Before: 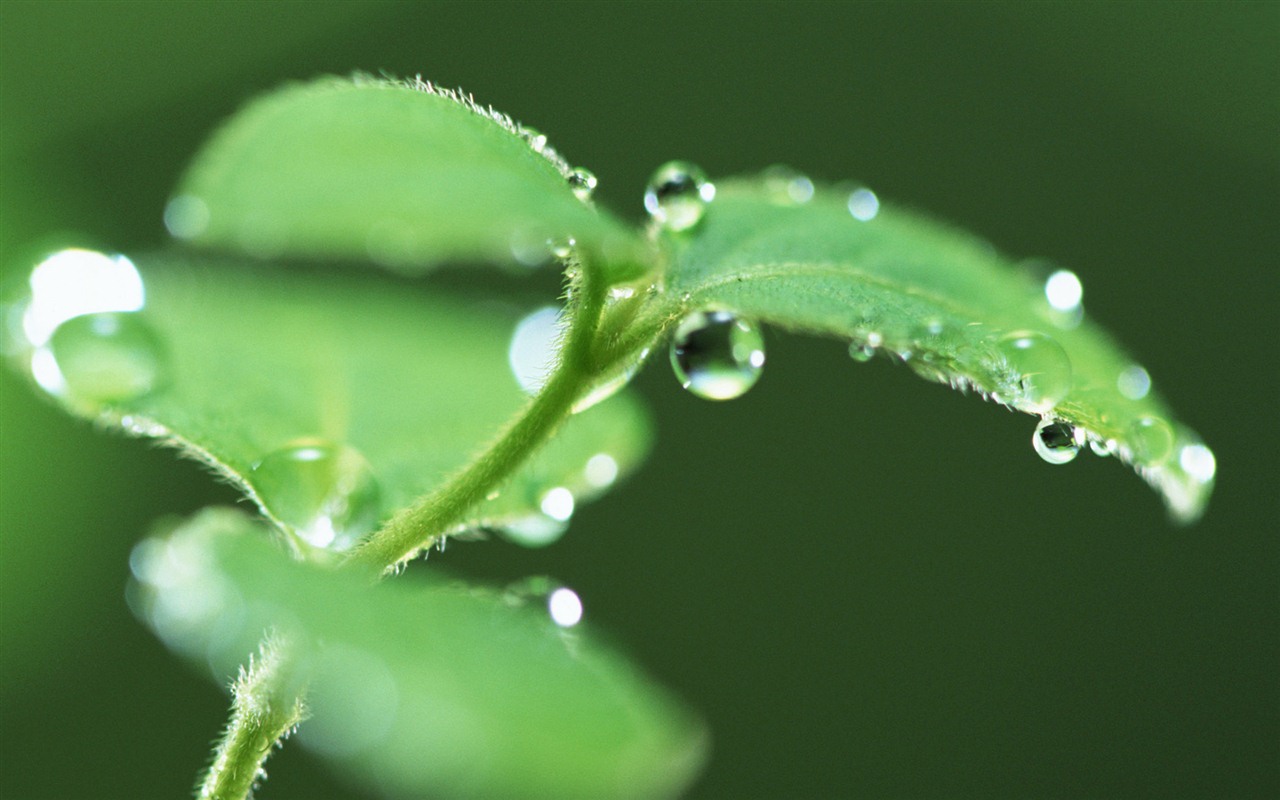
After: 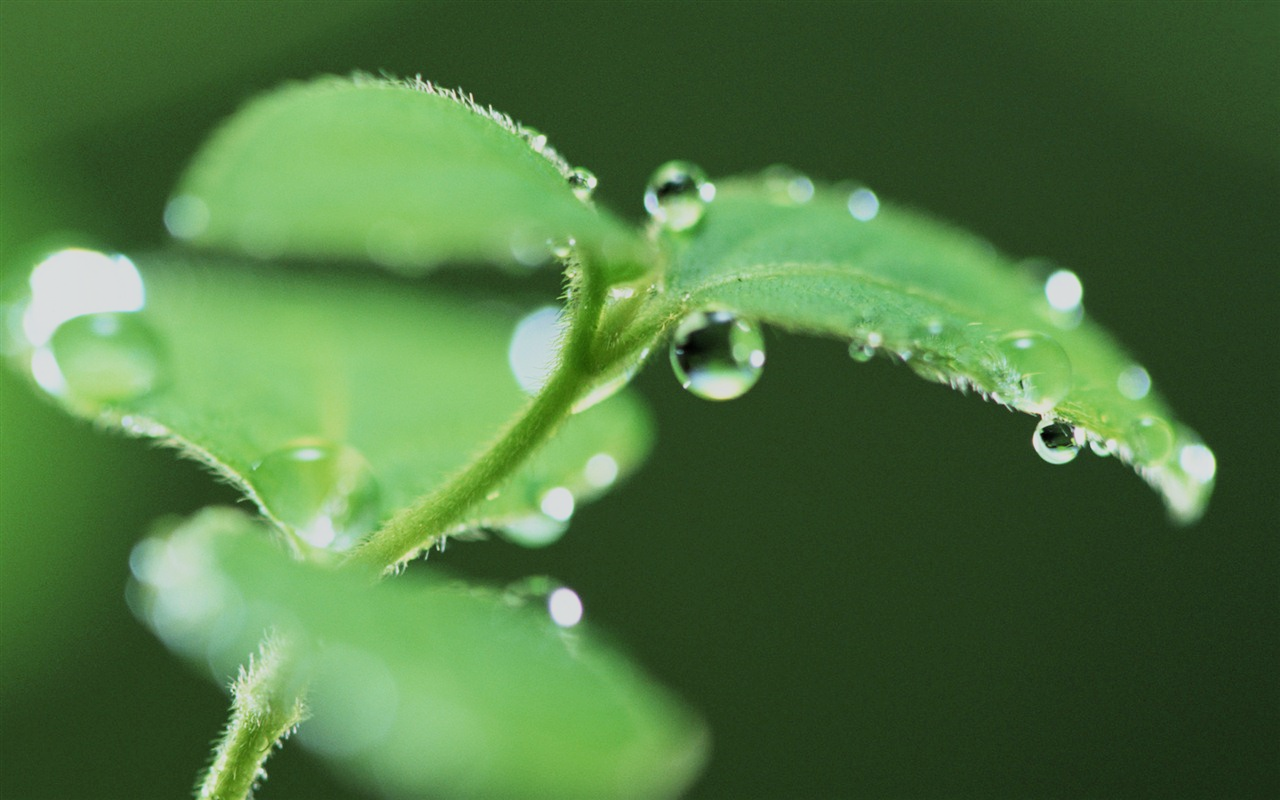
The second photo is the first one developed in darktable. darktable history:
shadows and highlights: shadows 0, highlights 40
filmic rgb: black relative exposure -7.82 EV, white relative exposure 4.29 EV, hardness 3.86, color science v6 (2022)
